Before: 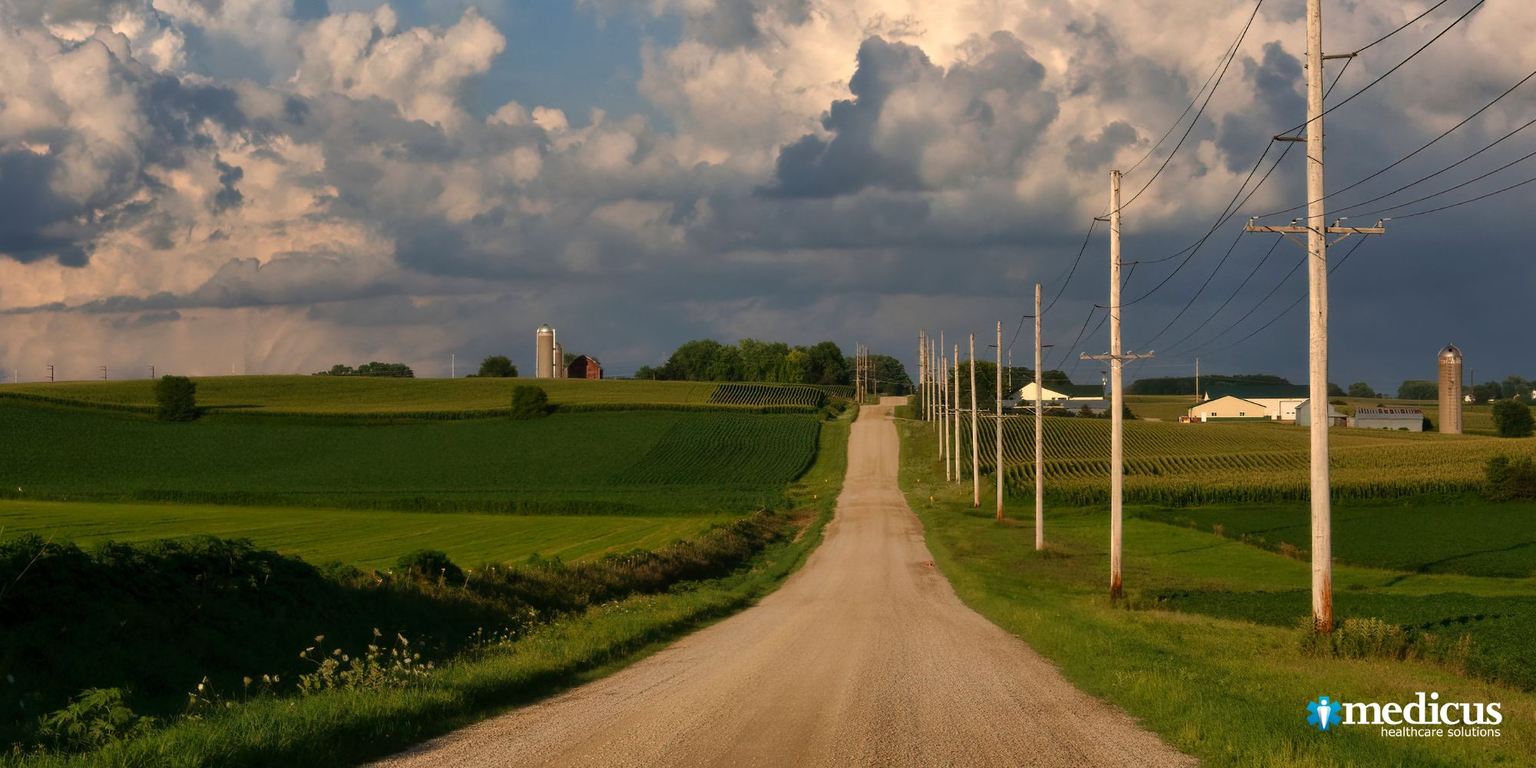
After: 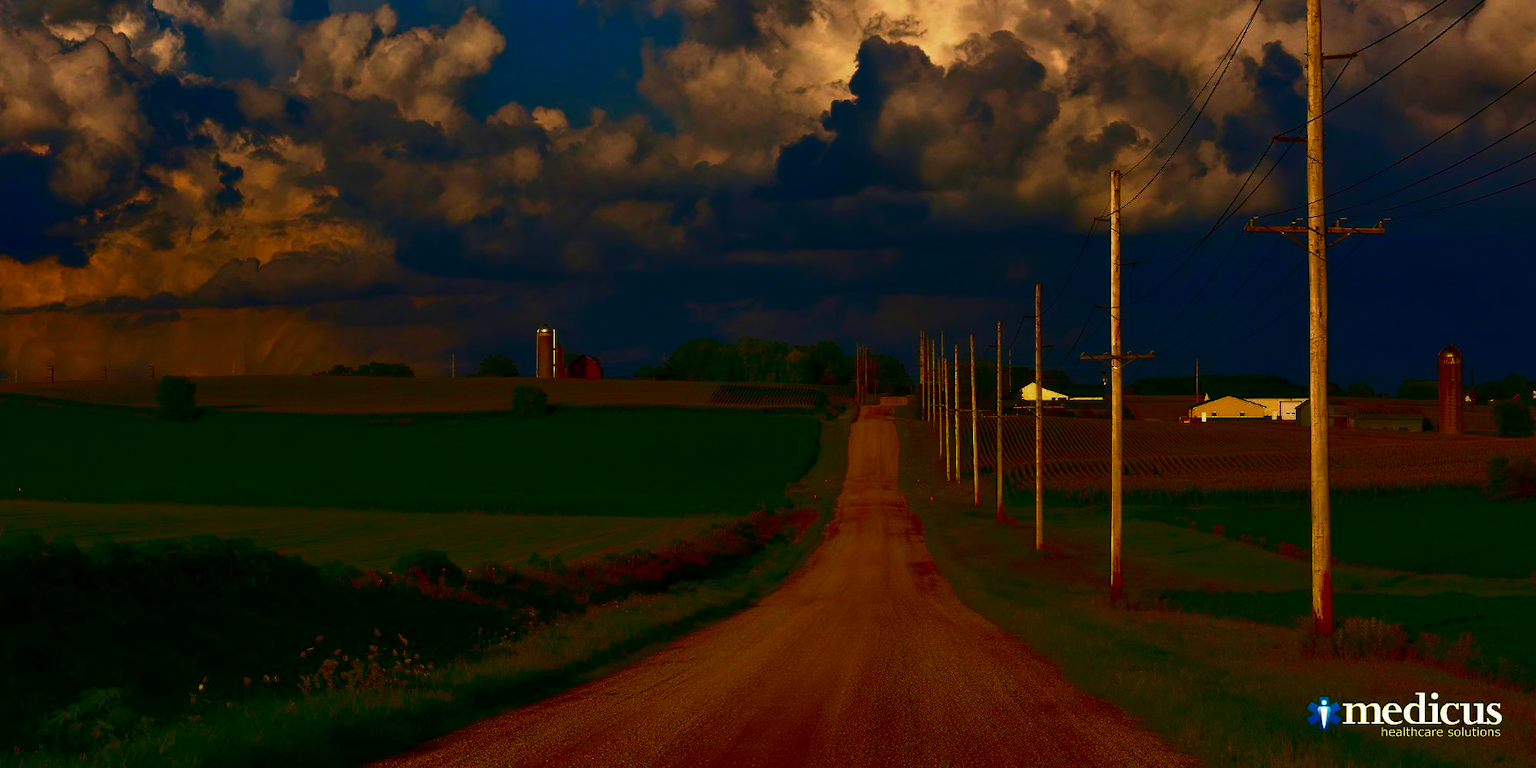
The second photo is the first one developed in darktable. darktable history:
contrast brightness saturation: brightness -0.998, saturation 0.992
velvia: on, module defaults
